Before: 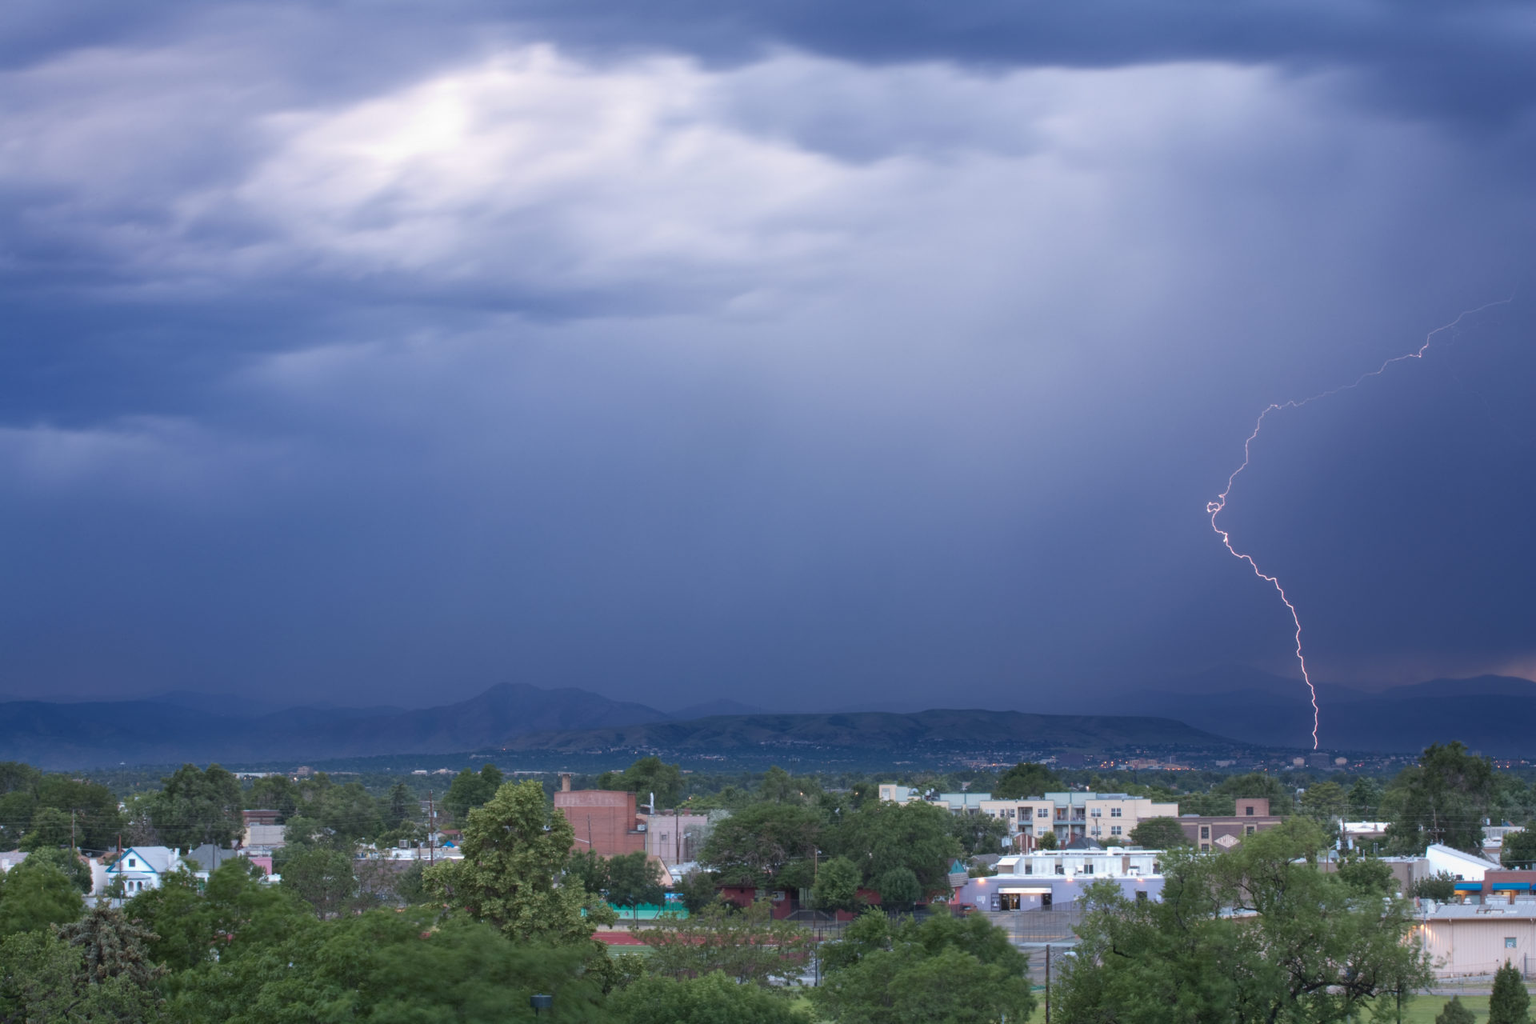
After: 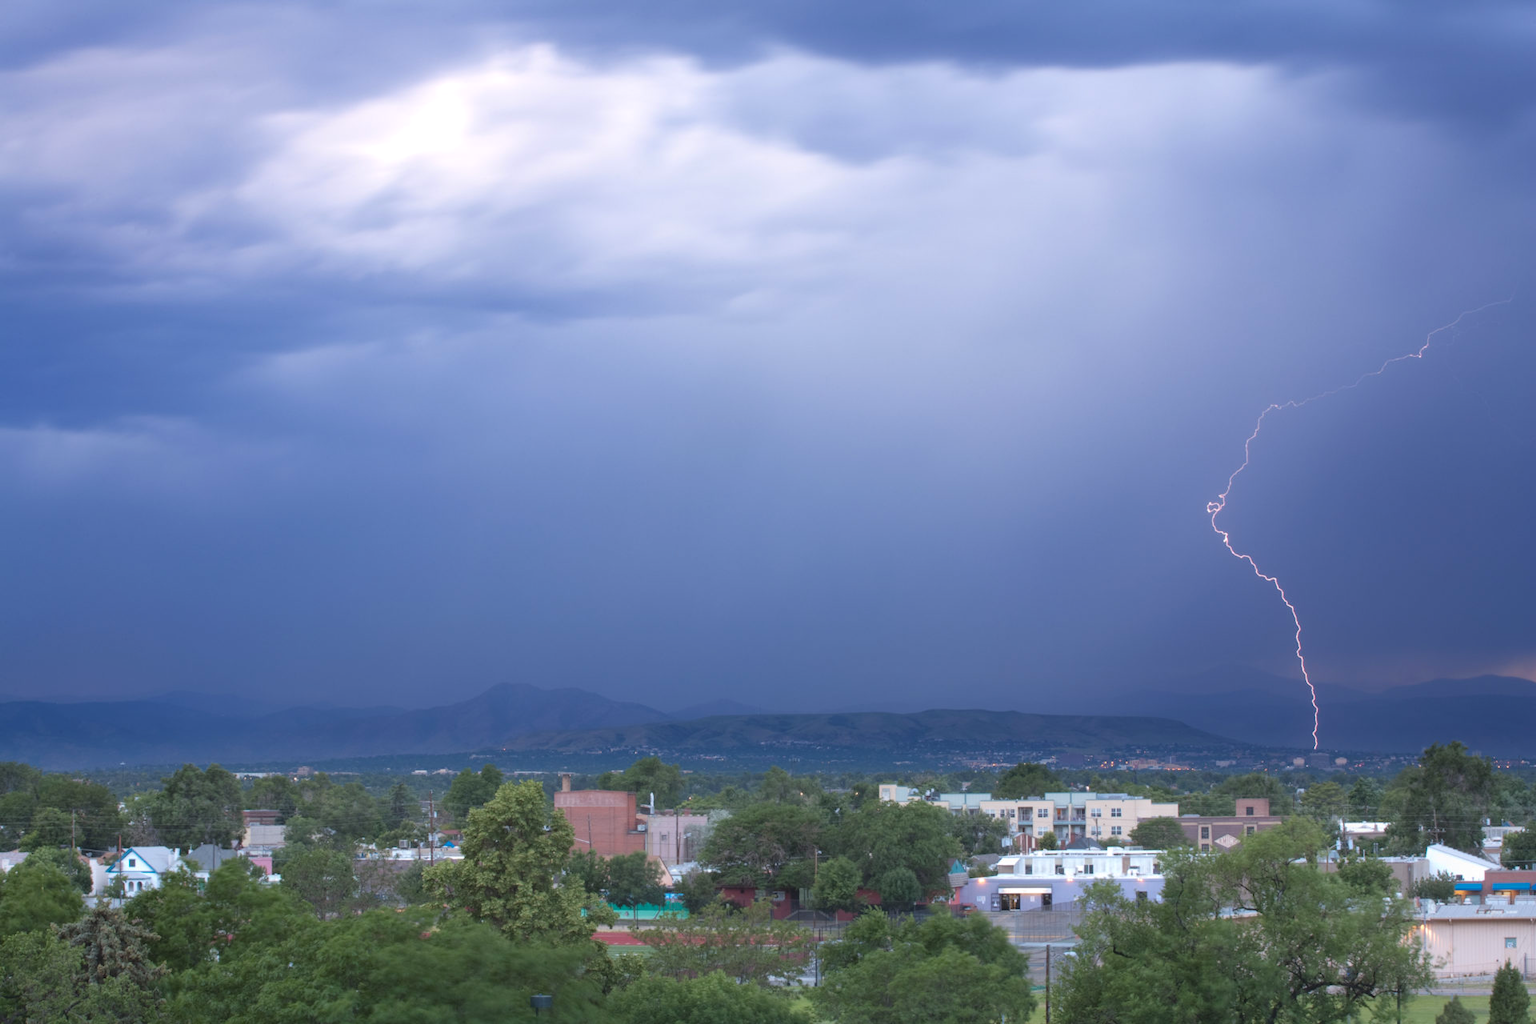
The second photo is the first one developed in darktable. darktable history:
local contrast: highlights 67%, shadows 66%, detail 82%, midtone range 0.319
tone equalizer: -8 EV -0.429 EV, -7 EV -0.409 EV, -6 EV -0.295 EV, -5 EV -0.258 EV, -3 EV 0.223 EV, -2 EV 0.361 EV, -1 EV 0.366 EV, +0 EV 0.429 EV
